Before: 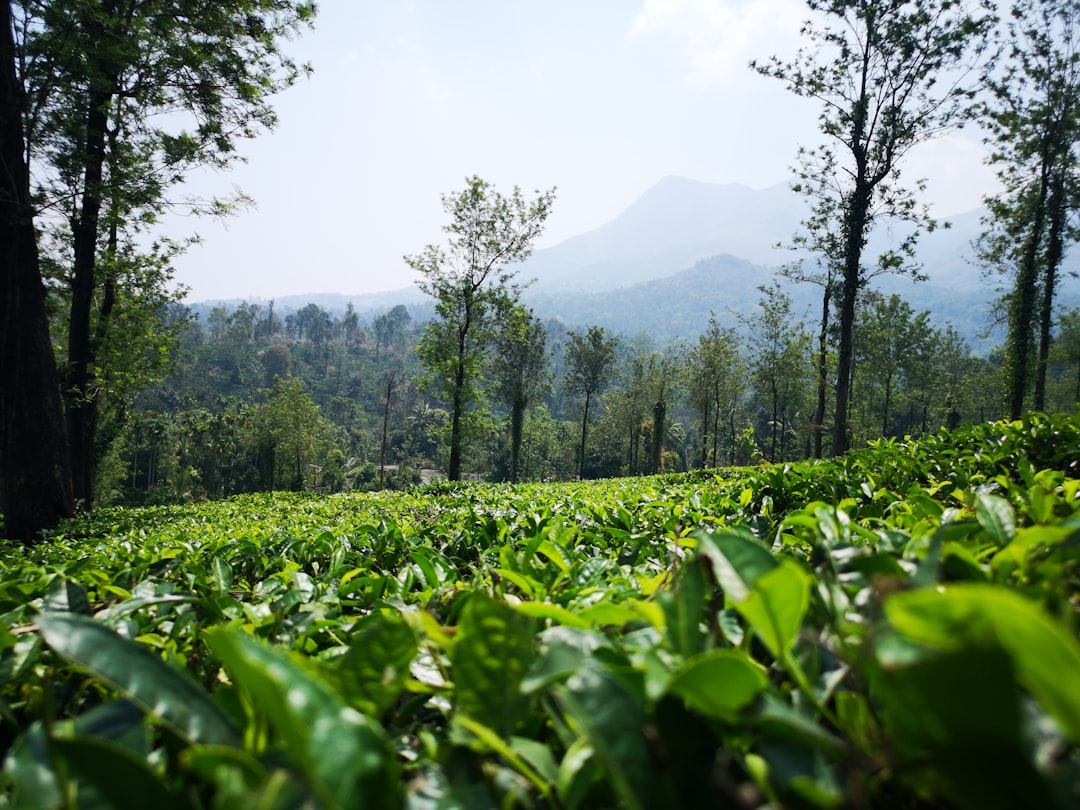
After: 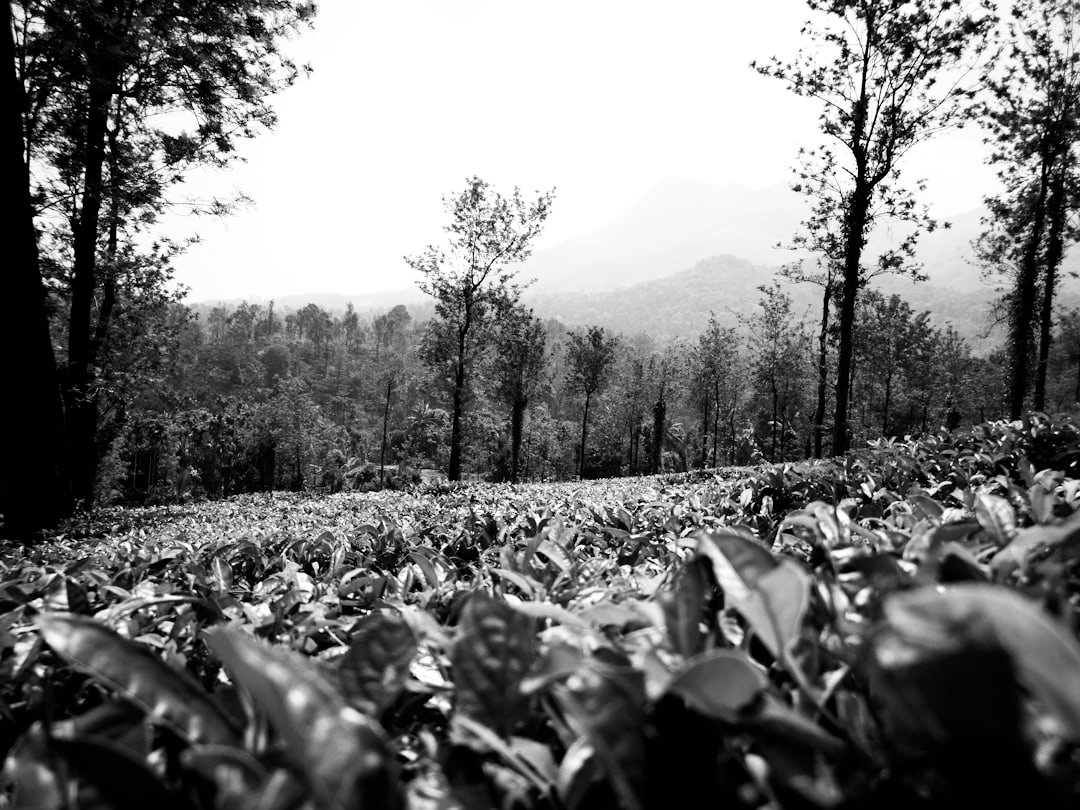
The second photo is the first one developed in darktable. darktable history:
color zones: curves: ch1 [(0, -0.394) (0.143, -0.394) (0.286, -0.394) (0.429, -0.392) (0.571, -0.391) (0.714, -0.391) (0.857, -0.391) (1, -0.394)]
filmic rgb: black relative exposure -8.26 EV, white relative exposure 2.2 EV, threshold 2.98 EV, target white luminance 99.905%, hardness 7.04, latitude 75.1%, contrast 1.321, highlights saturation mix -1.94%, shadows ↔ highlights balance 29.69%, enable highlight reconstruction true
